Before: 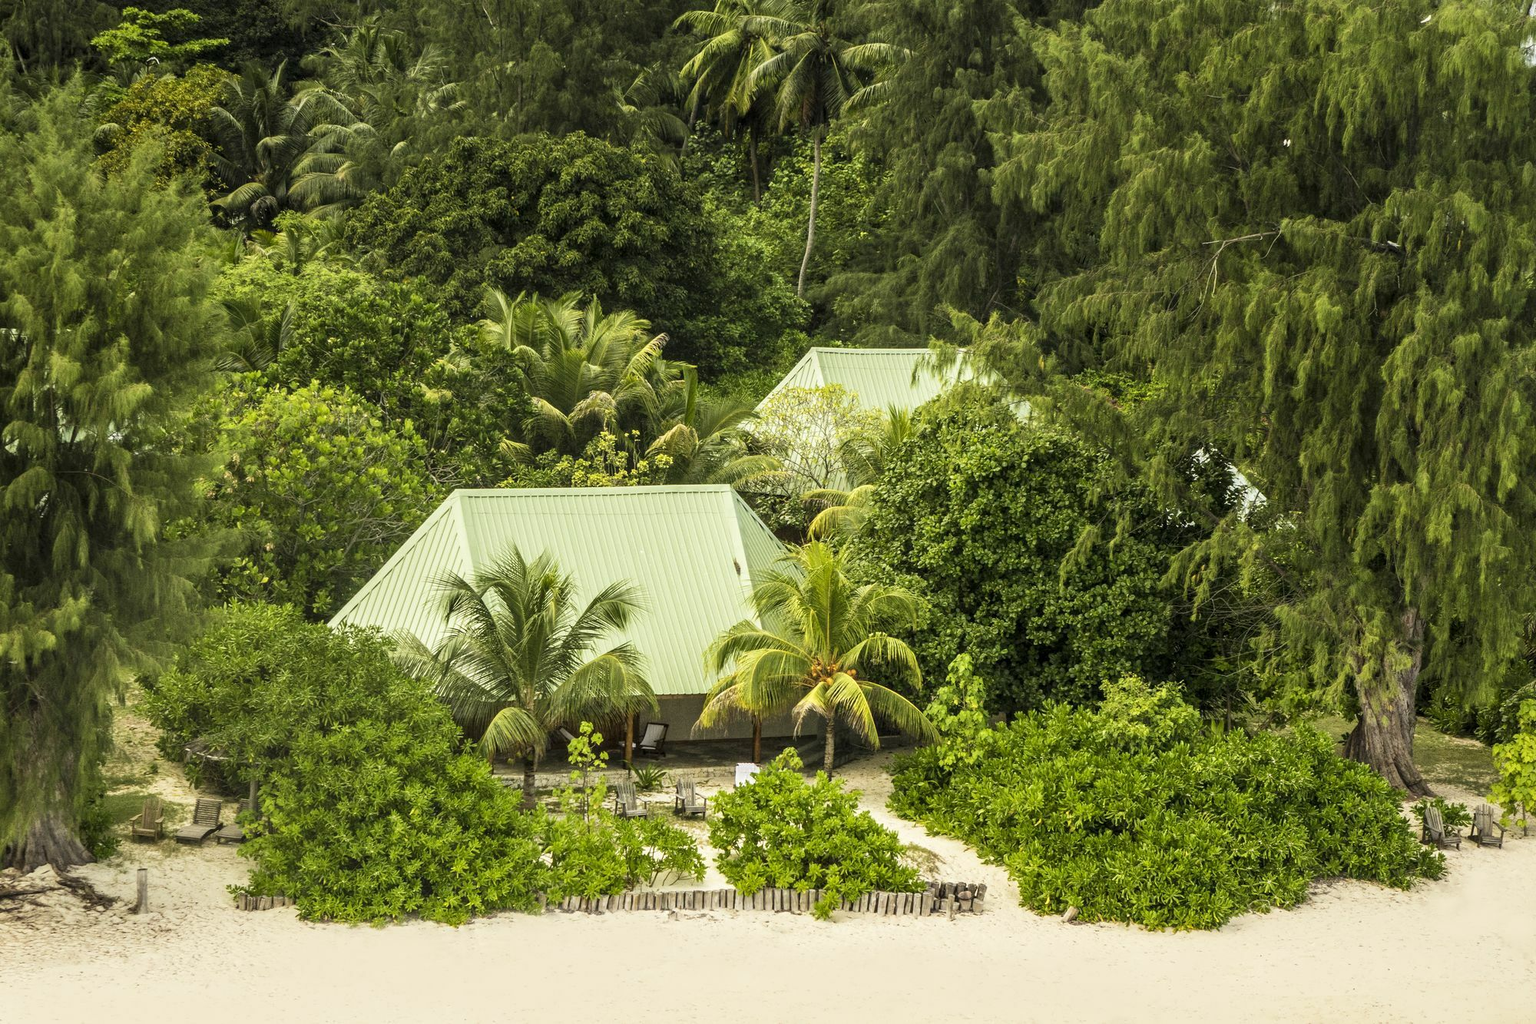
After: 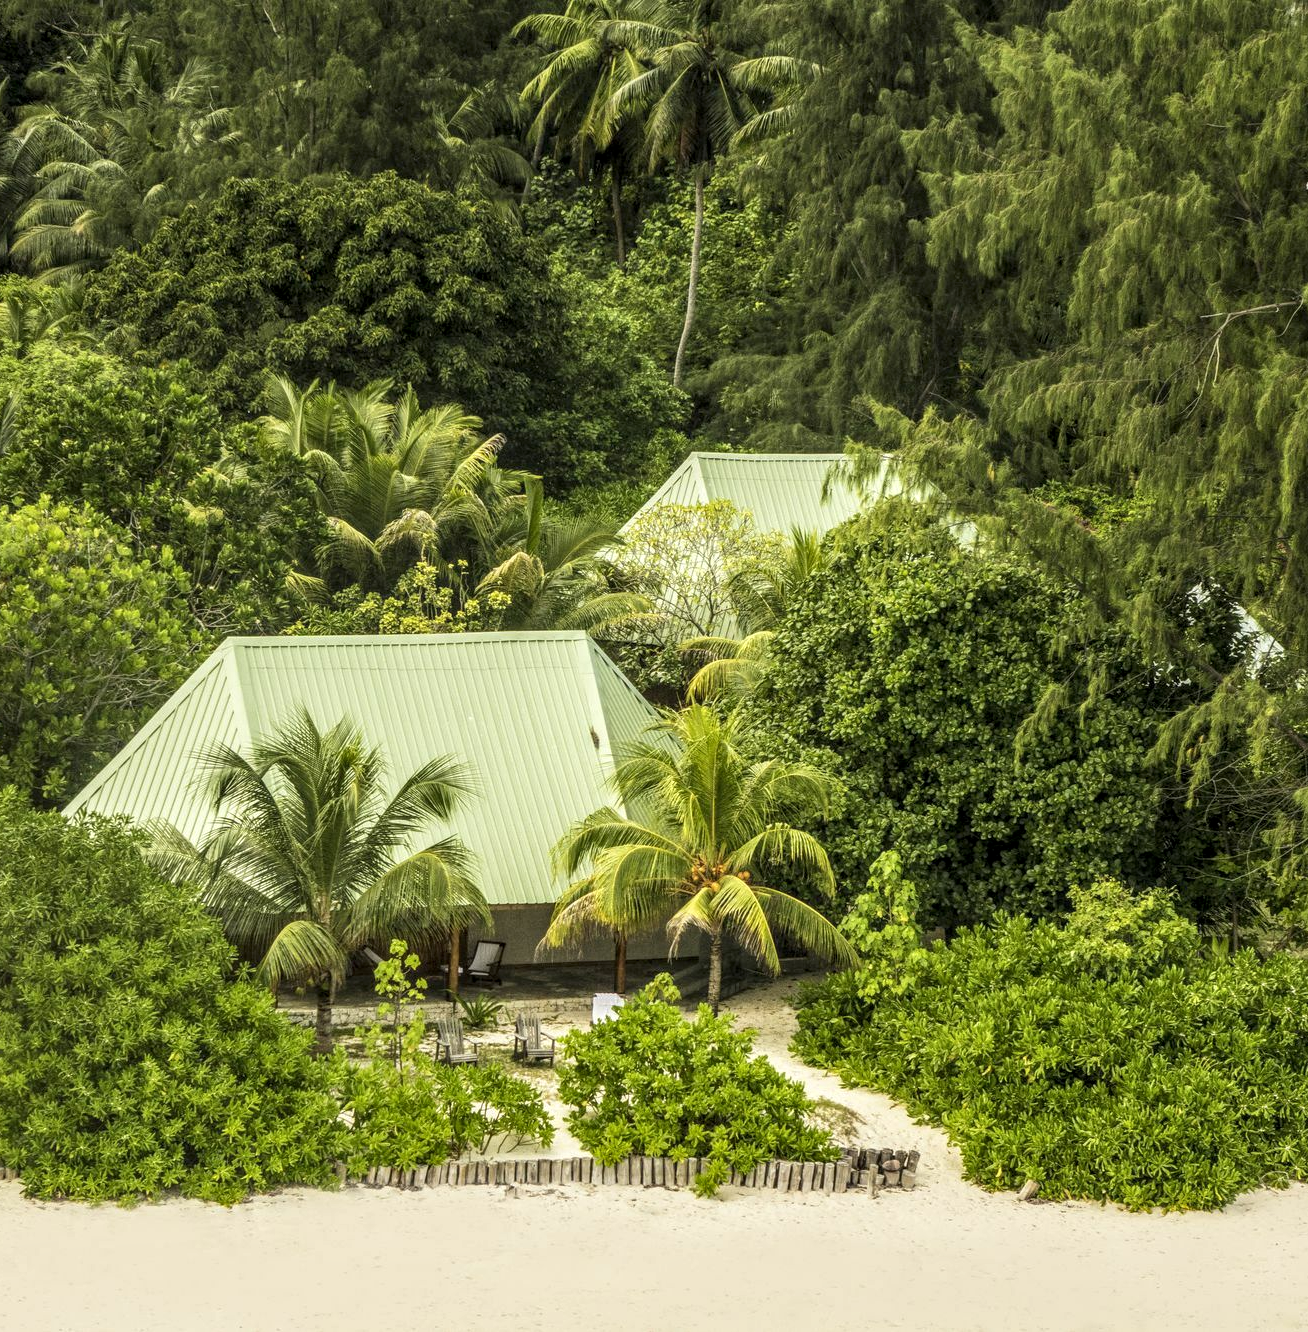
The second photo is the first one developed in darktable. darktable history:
crop and rotate: left 18.269%, right 16.286%
local contrast: on, module defaults
